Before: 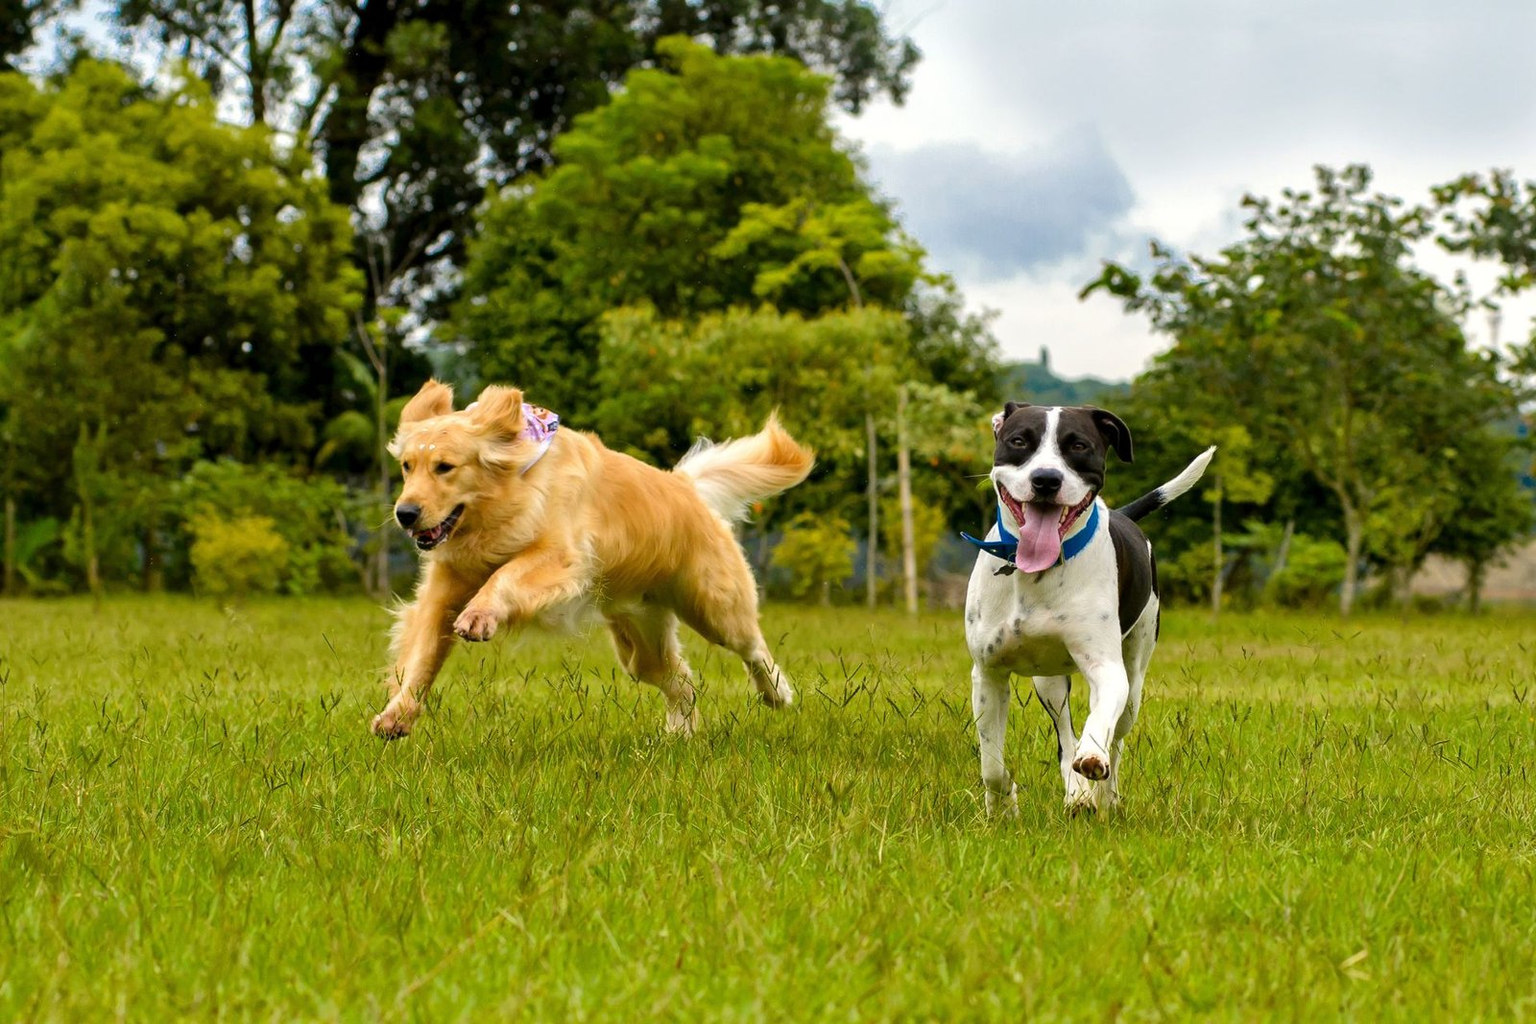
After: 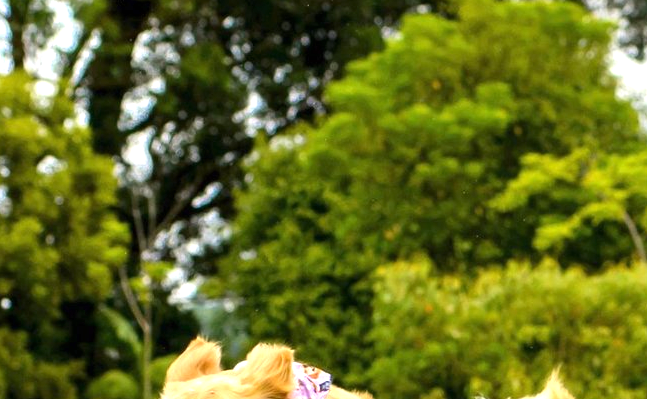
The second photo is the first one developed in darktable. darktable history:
crop: left 15.692%, top 5.454%, right 43.814%, bottom 57.131%
exposure: black level correction 0, exposure 0.7 EV, compensate highlight preservation false
